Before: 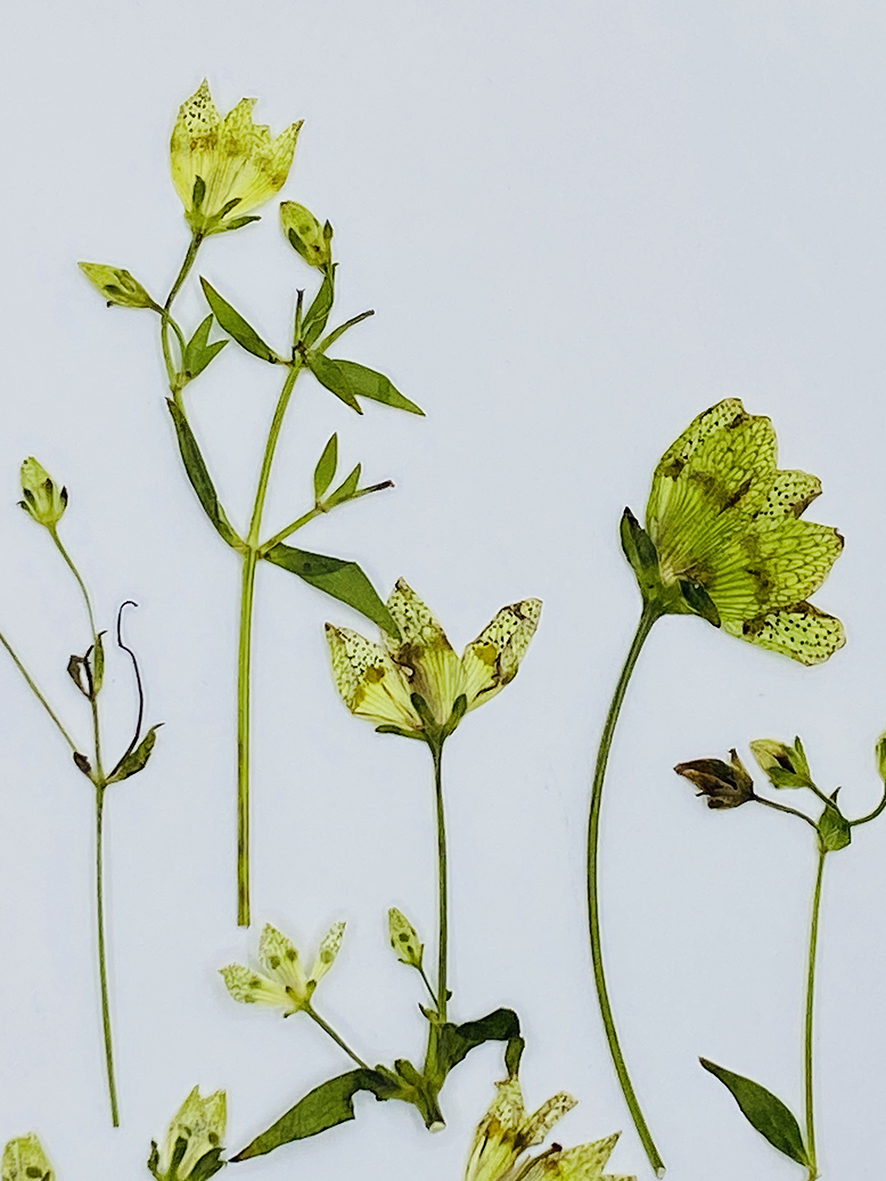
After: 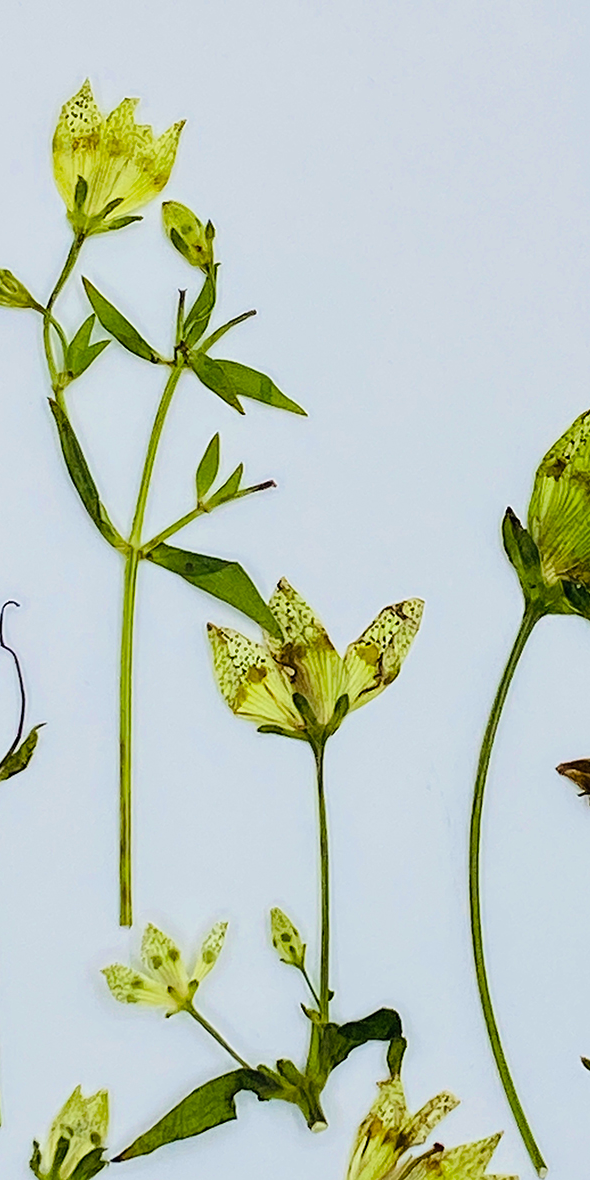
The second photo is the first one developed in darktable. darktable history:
crop and rotate: left 13.363%, right 20.013%
velvia: strength 30.56%
